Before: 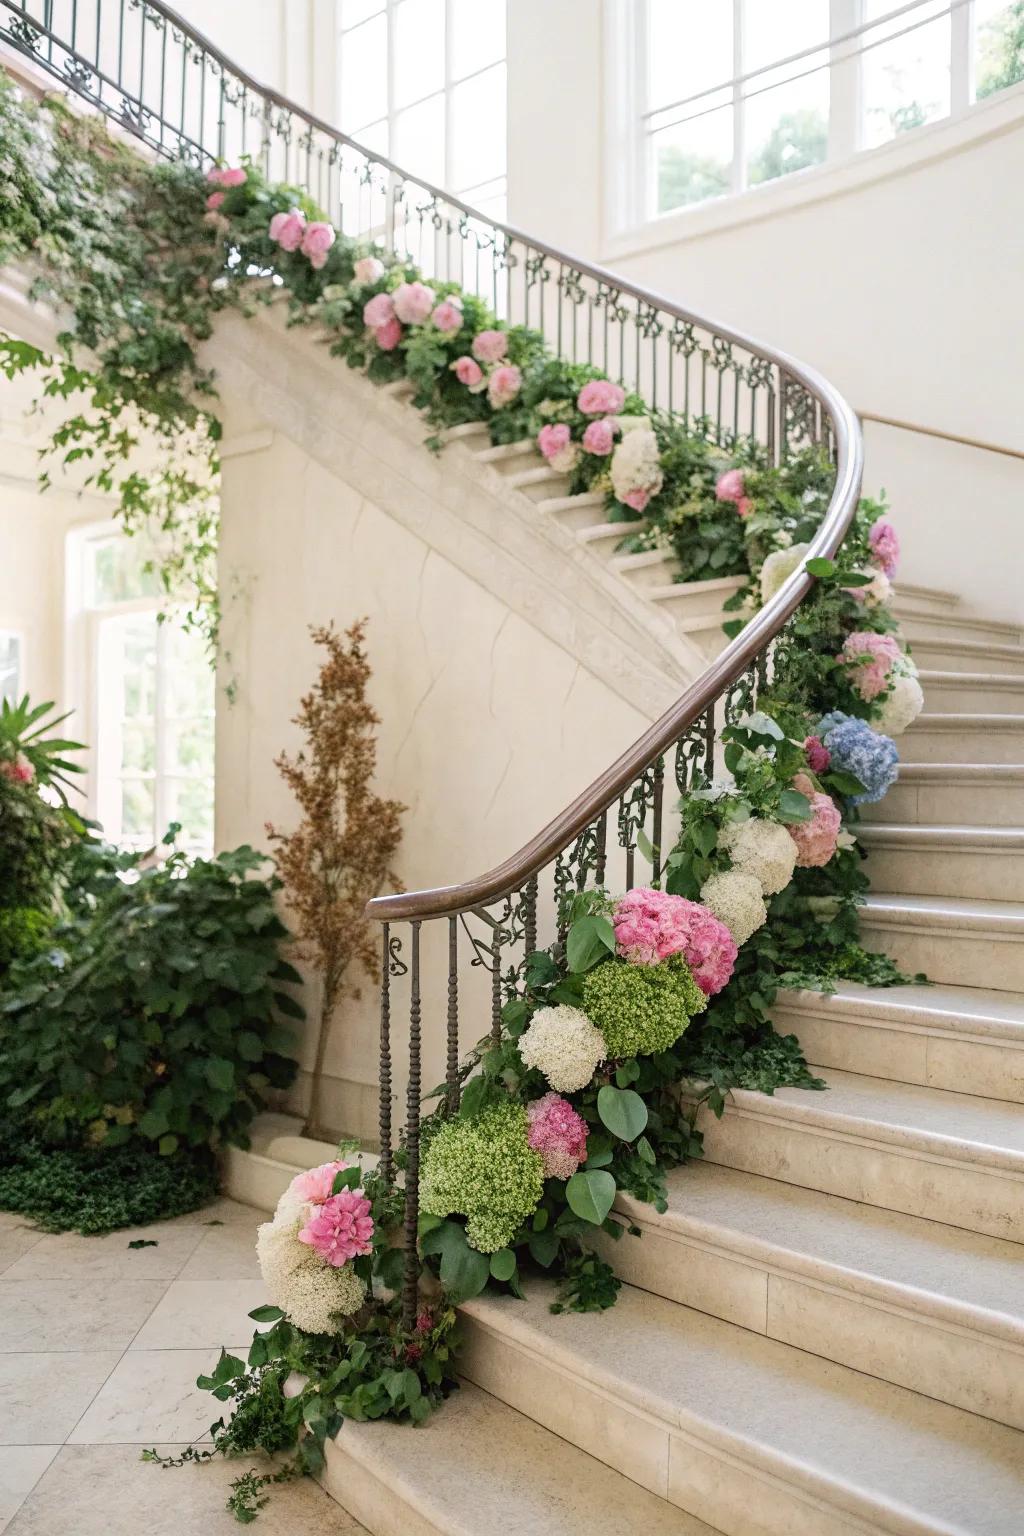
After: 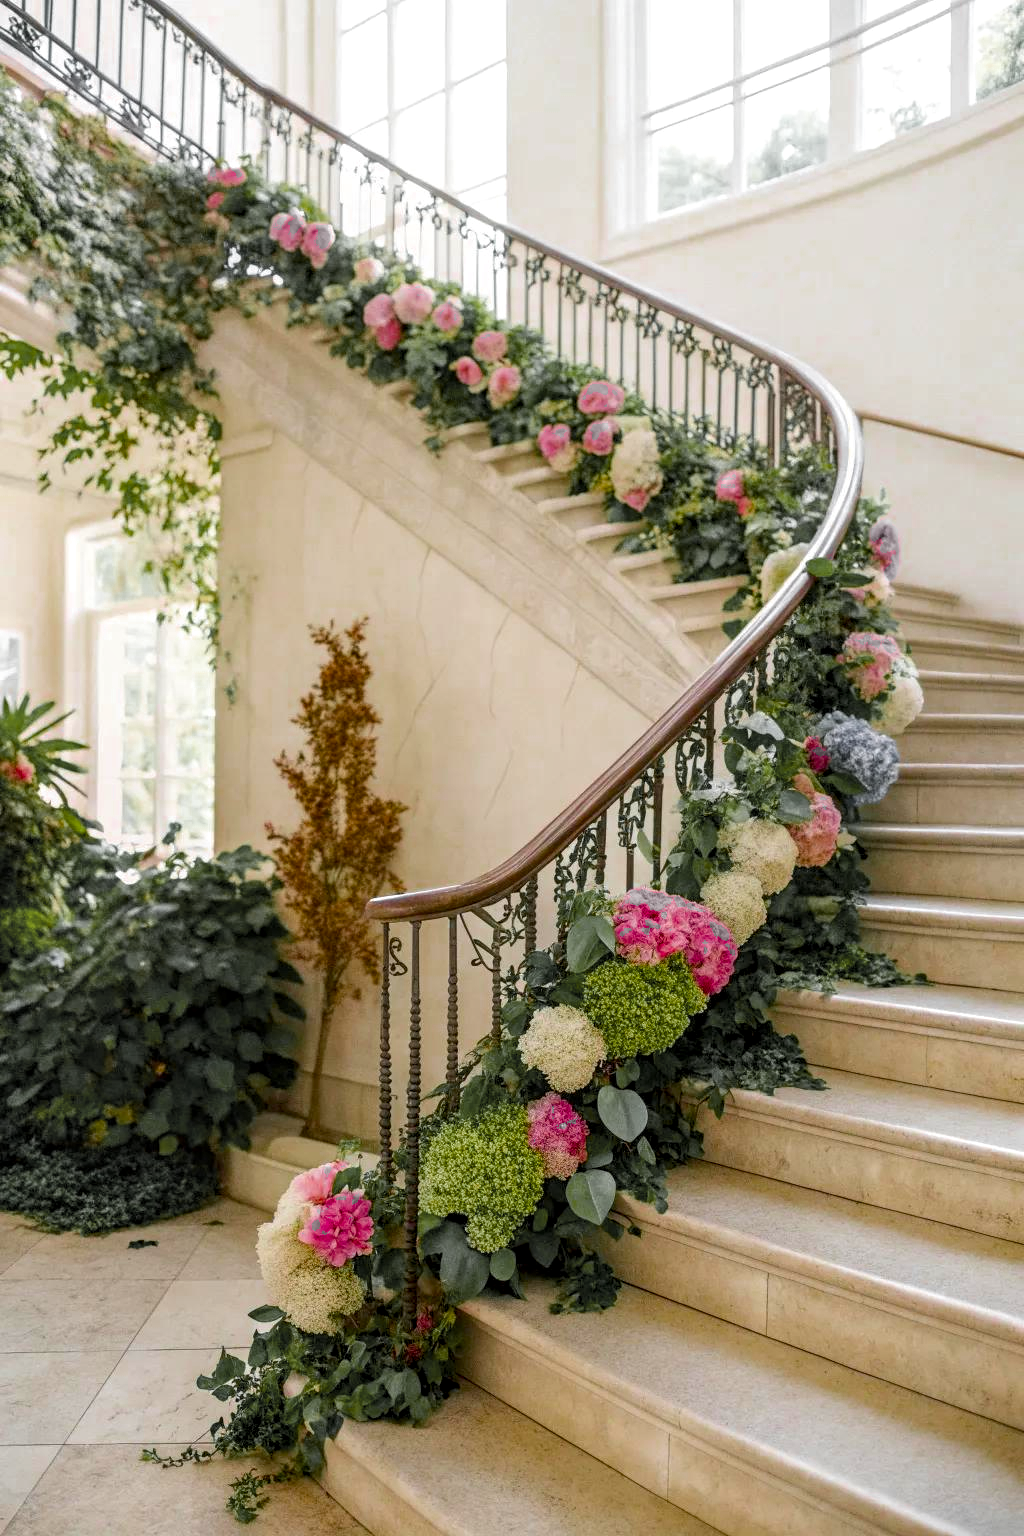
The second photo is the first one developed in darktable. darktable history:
local contrast: detail 130%
color balance rgb: linear chroma grading › global chroma 15%, perceptual saturation grading › global saturation 30%
color zones: curves: ch0 [(0.004, 0.388) (0.125, 0.392) (0.25, 0.404) (0.375, 0.5) (0.5, 0.5) (0.625, 0.5) (0.75, 0.5) (0.875, 0.5)]; ch1 [(0, 0.5) (0.125, 0.5) (0.25, 0.5) (0.375, 0.124) (0.524, 0.124) (0.645, 0.128) (0.789, 0.132) (0.914, 0.096) (0.998, 0.068)]
